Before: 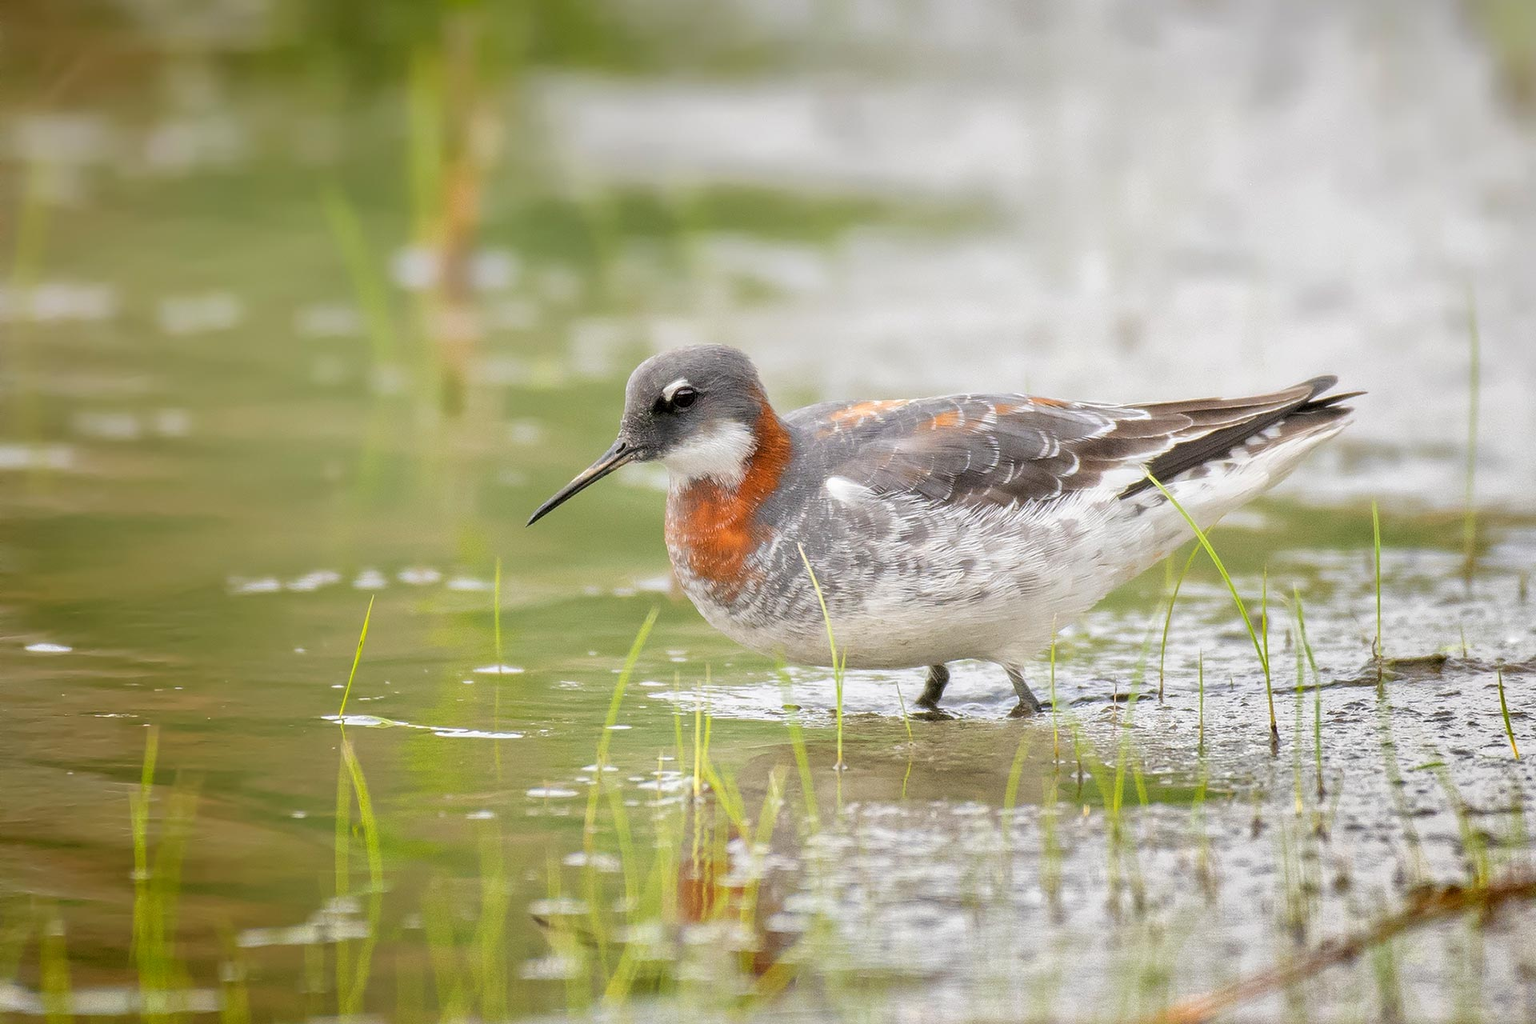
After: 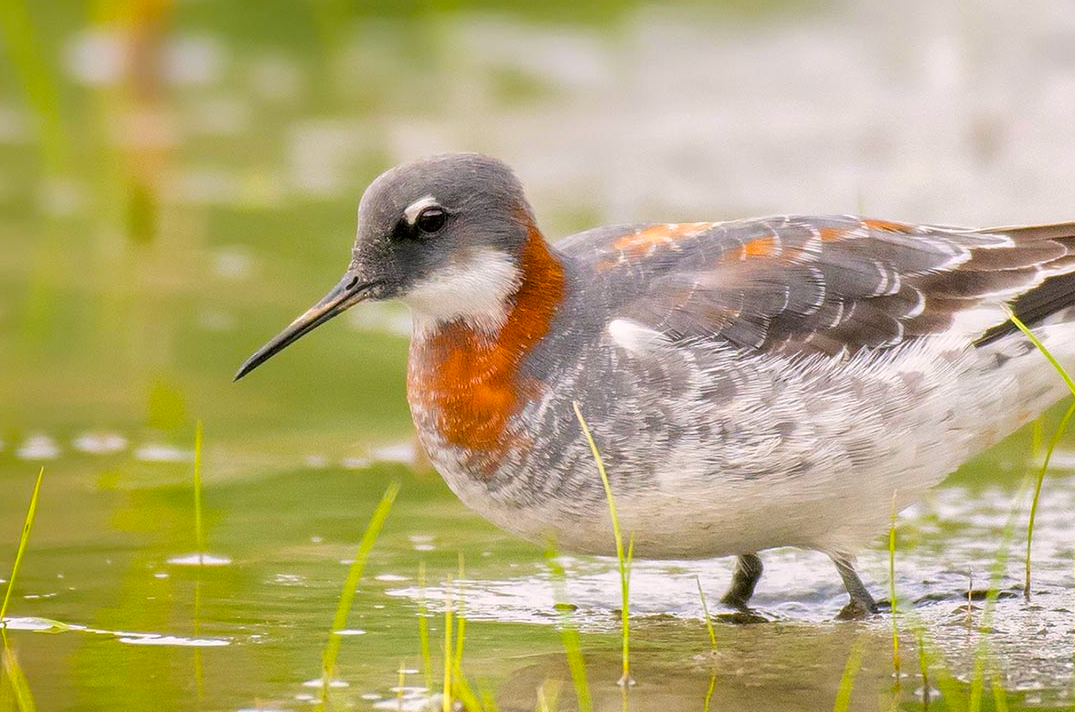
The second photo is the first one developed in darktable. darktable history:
color balance rgb: shadows lift › hue 87.62°, highlights gain › chroma 0.923%, highlights gain › hue 25.79°, perceptual saturation grading › global saturation 30.358%, global vibrance 20%
crop and rotate: left 22.132%, top 21.687%, right 21.829%, bottom 22.648%
